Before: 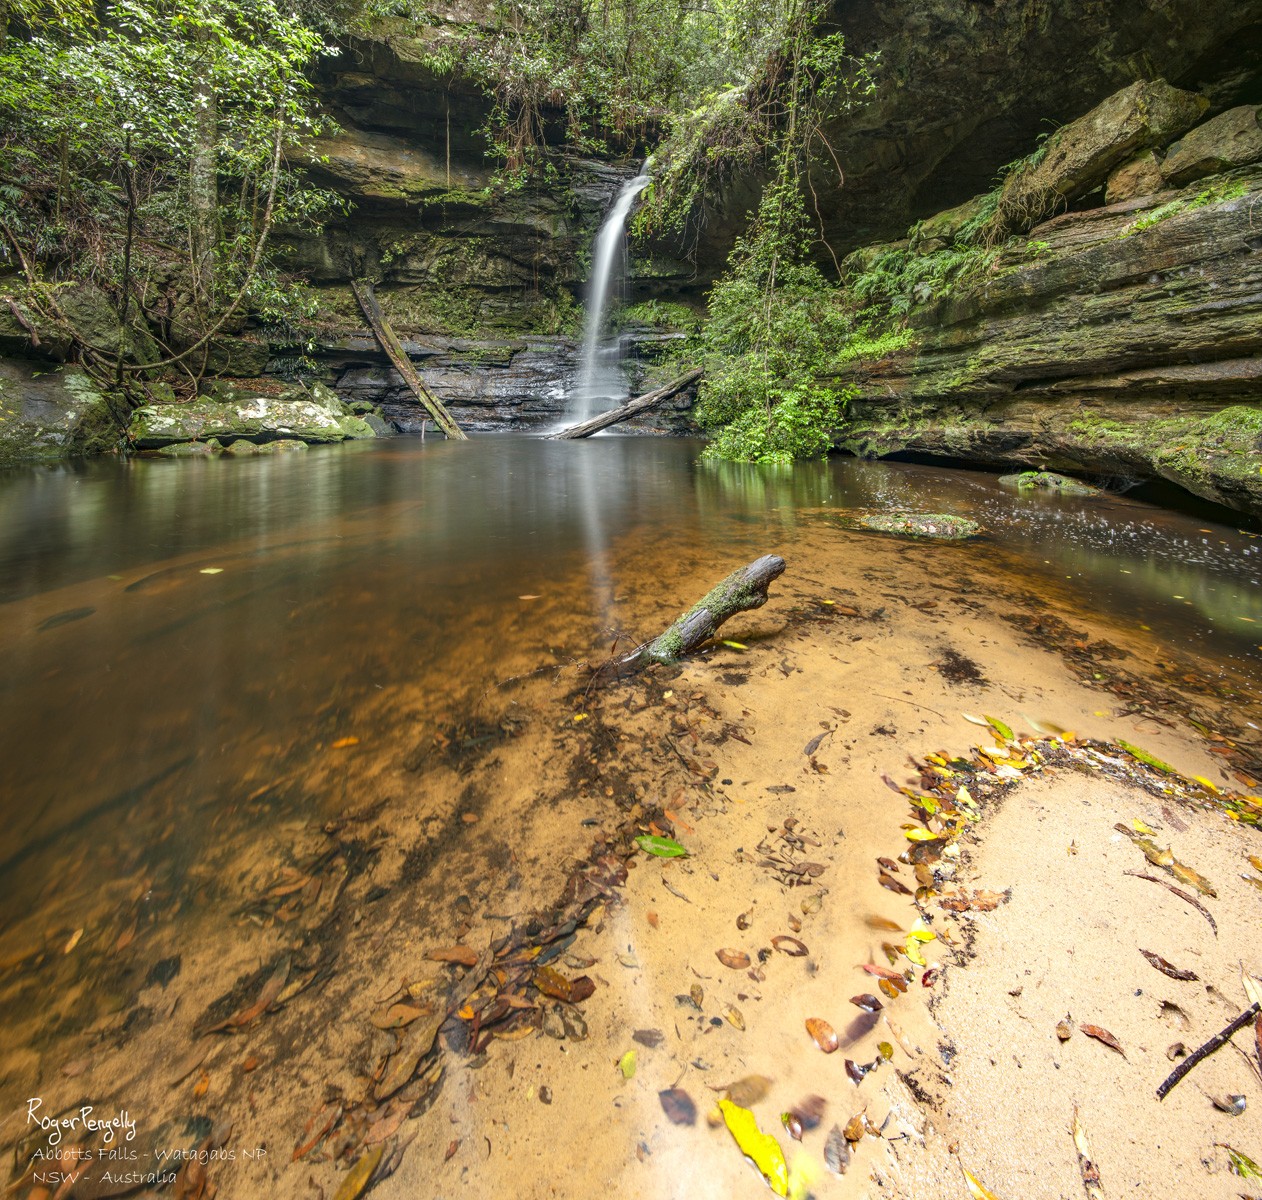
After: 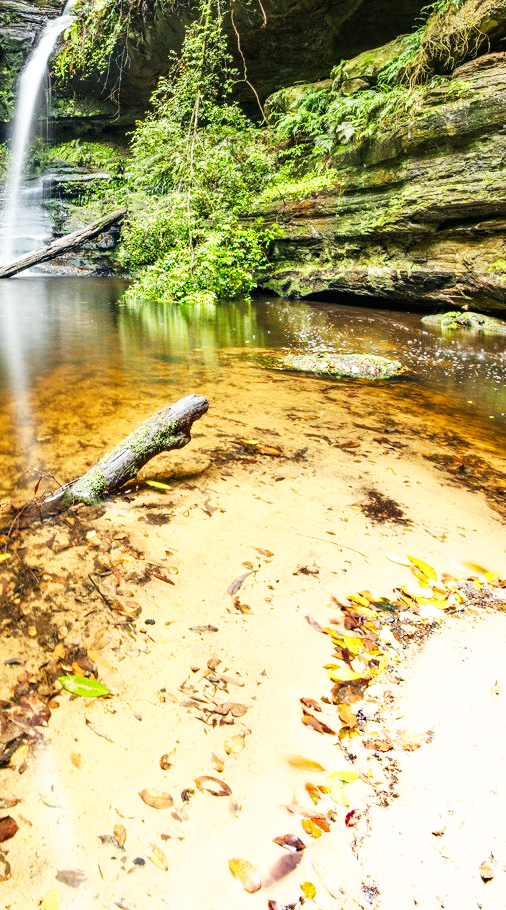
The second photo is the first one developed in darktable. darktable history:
crop: left 45.721%, top 13.393%, right 14.118%, bottom 10.01%
base curve: curves: ch0 [(0, 0) (0.007, 0.004) (0.027, 0.03) (0.046, 0.07) (0.207, 0.54) (0.442, 0.872) (0.673, 0.972) (1, 1)], preserve colors none
